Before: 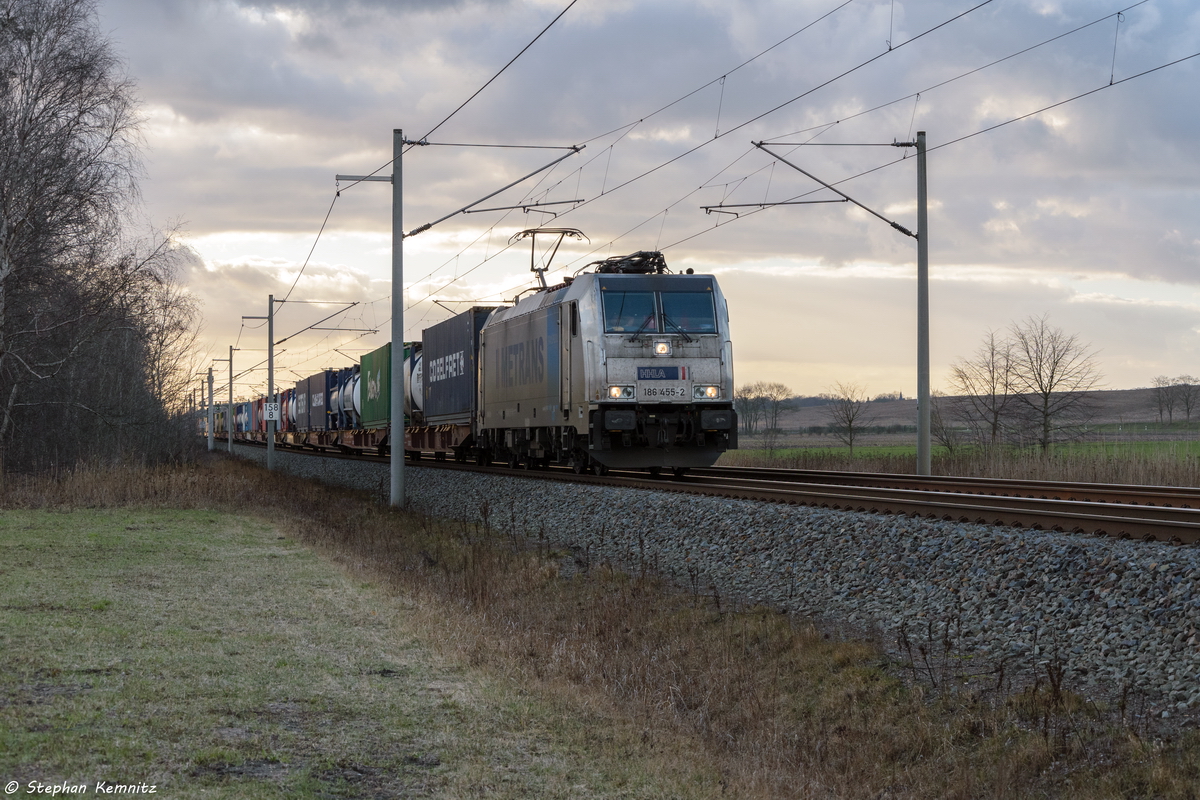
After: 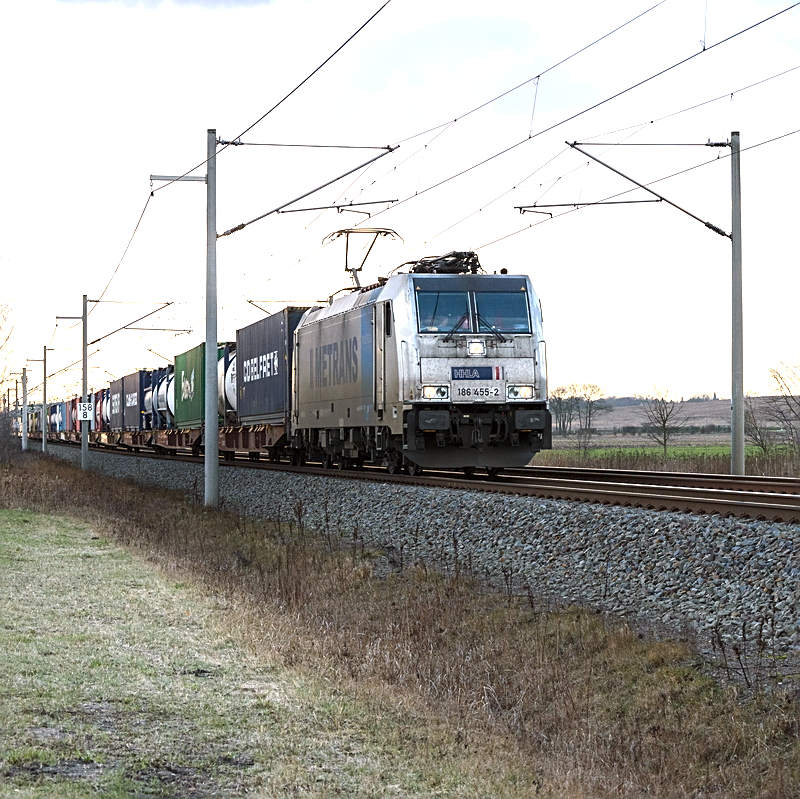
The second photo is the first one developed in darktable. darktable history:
exposure: black level correction 0, exposure 1.169 EV, compensate highlight preservation false
sharpen: on, module defaults
tone equalizer: -8 EV -0.001 EV, -7 EV 0.002 EV, -6 EV -0.002 EV, -5 EV -0.003 EV, -4 EV -0.071 EV, -3 EV -0.197 EV, -2 EV -0.256 EV, -1 EV 0.12 EV, +0 EV 0.293 EV
crop and rotate: left 15.558%, right 17.721%
